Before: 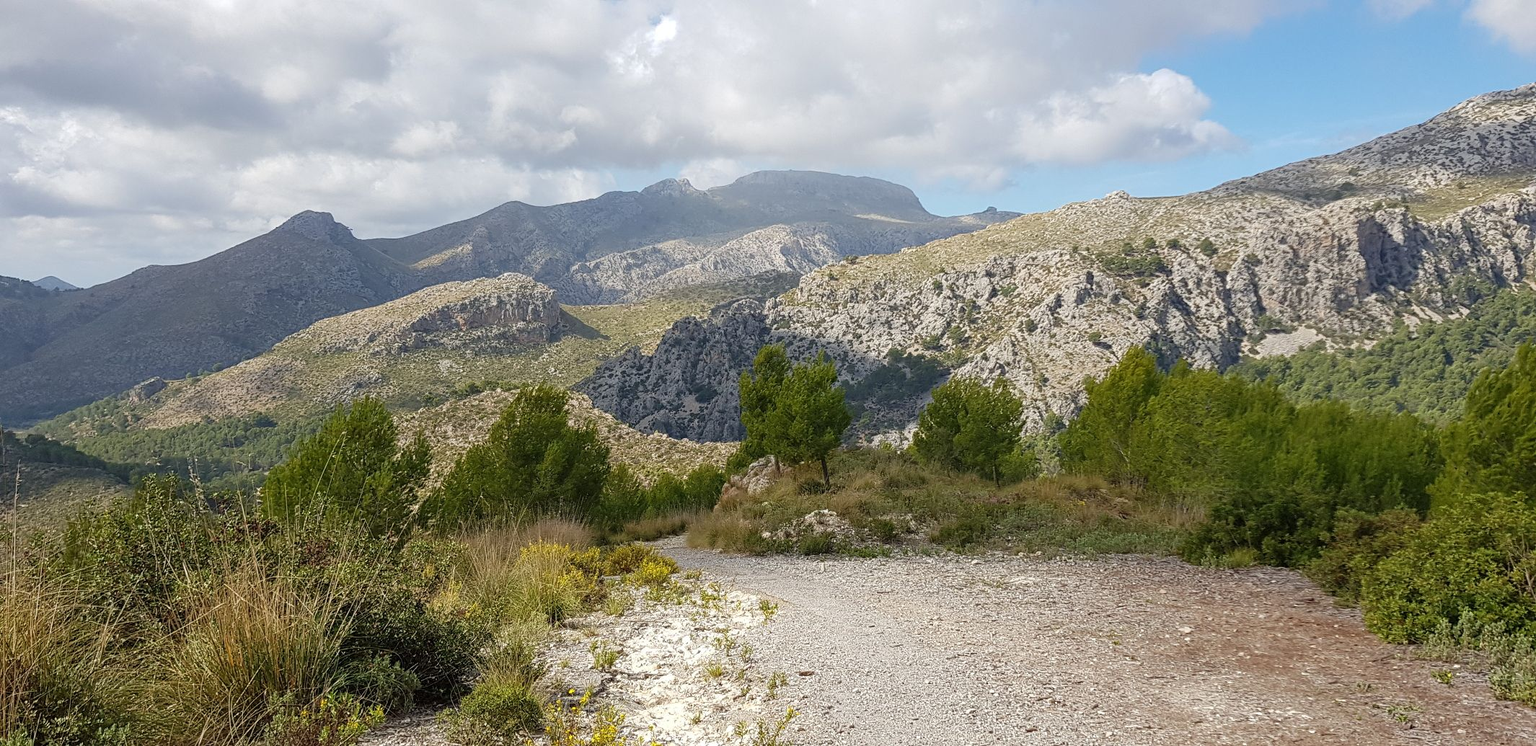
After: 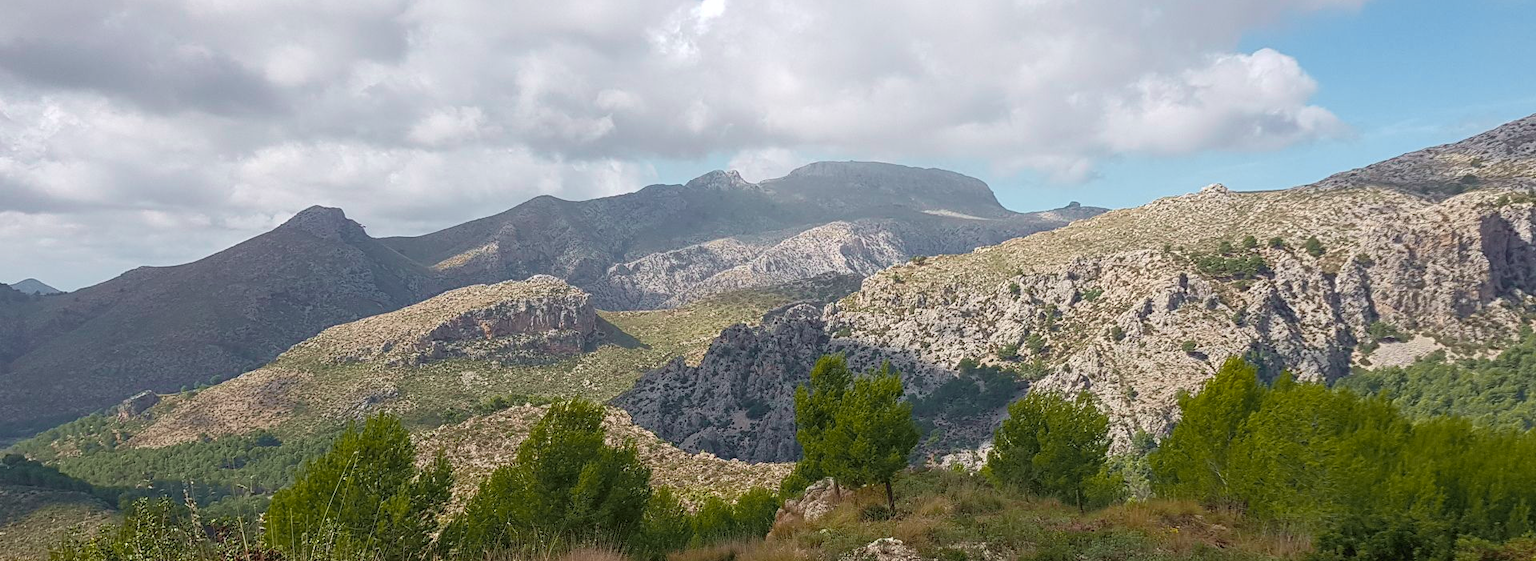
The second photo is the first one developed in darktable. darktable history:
tone curve: curves: ch0 [(0, 0) (0.15, 0.17) (0.452, 0.437) (0.611, 0.588) (0.751, 0.749) (1, 1)]; ch1 [(0, 0) (0.325, 0.327) (0.413, 0.442) (0.475, 0.467) (0.512, 0.522) (0.541, 0.55) (0.617, 0.612) (0.695, 0.697) (1, 1)]; ch2 [(0, 0) (0.386, 0.397) (0.452, 0.459) (0.505, 0.498) (0.536, 0.546) (0.574, 0.571) (0.633, 0.653) (1, 1)], color space Lab, independent channels, preserve colors none
crop: left 1.509%, top 3.452%, right 7.696%, bottom 28.452%
